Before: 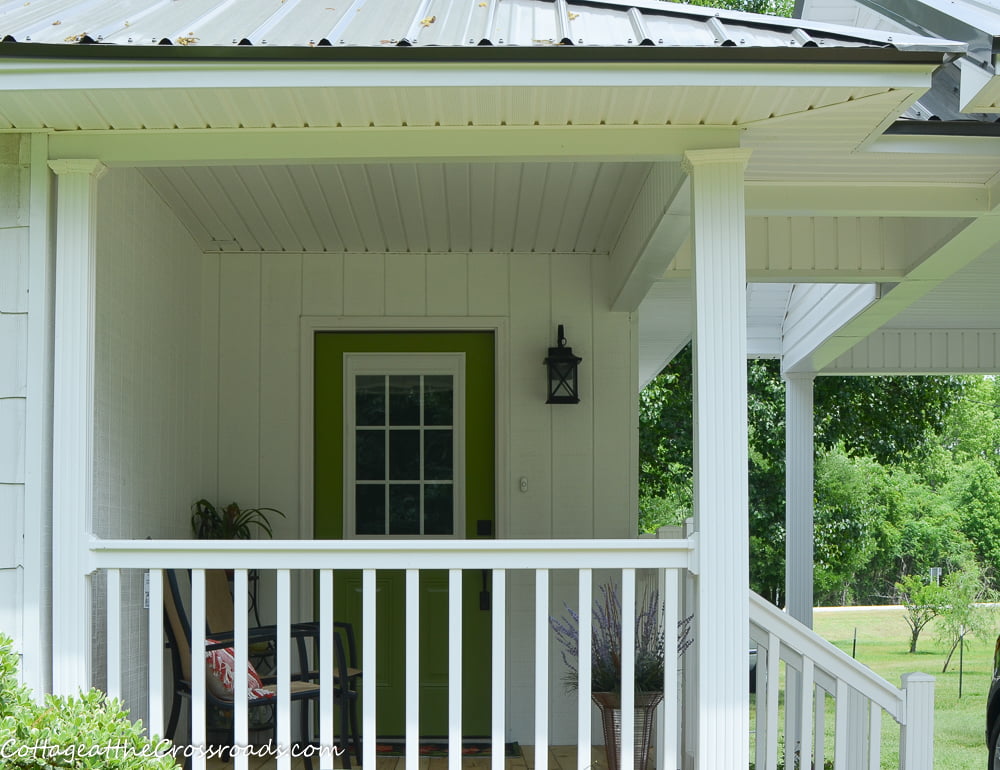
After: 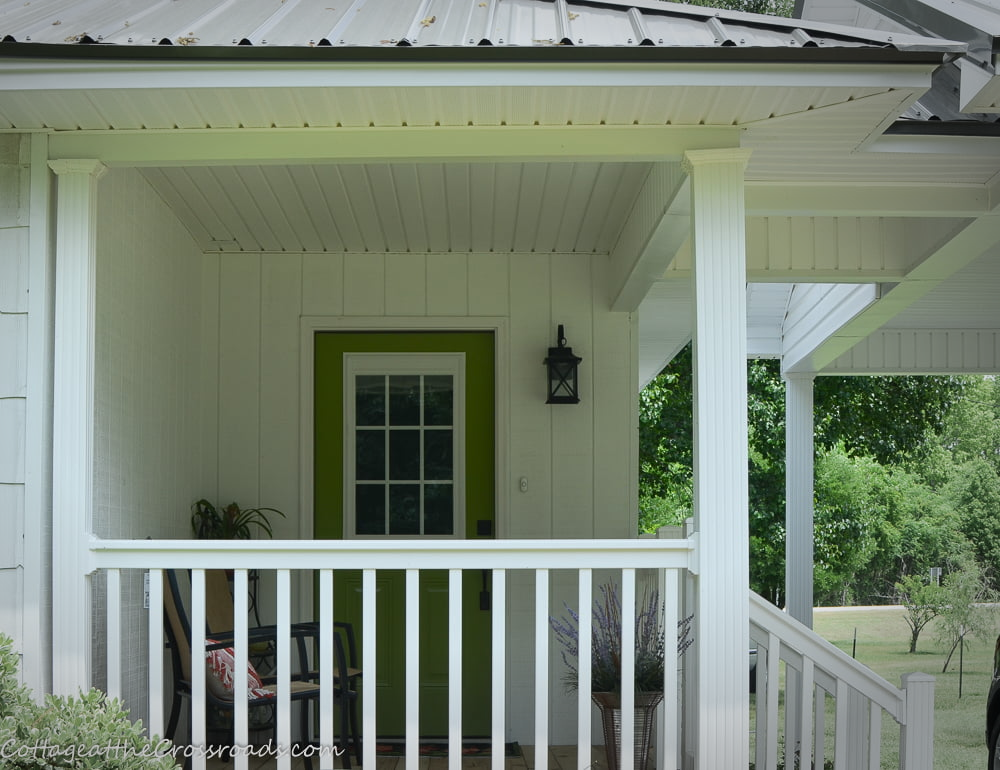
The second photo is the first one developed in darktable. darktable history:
vignetting: fall-off start 79.18%, center (-0.117, -0.004), width/height ratio 1.329
